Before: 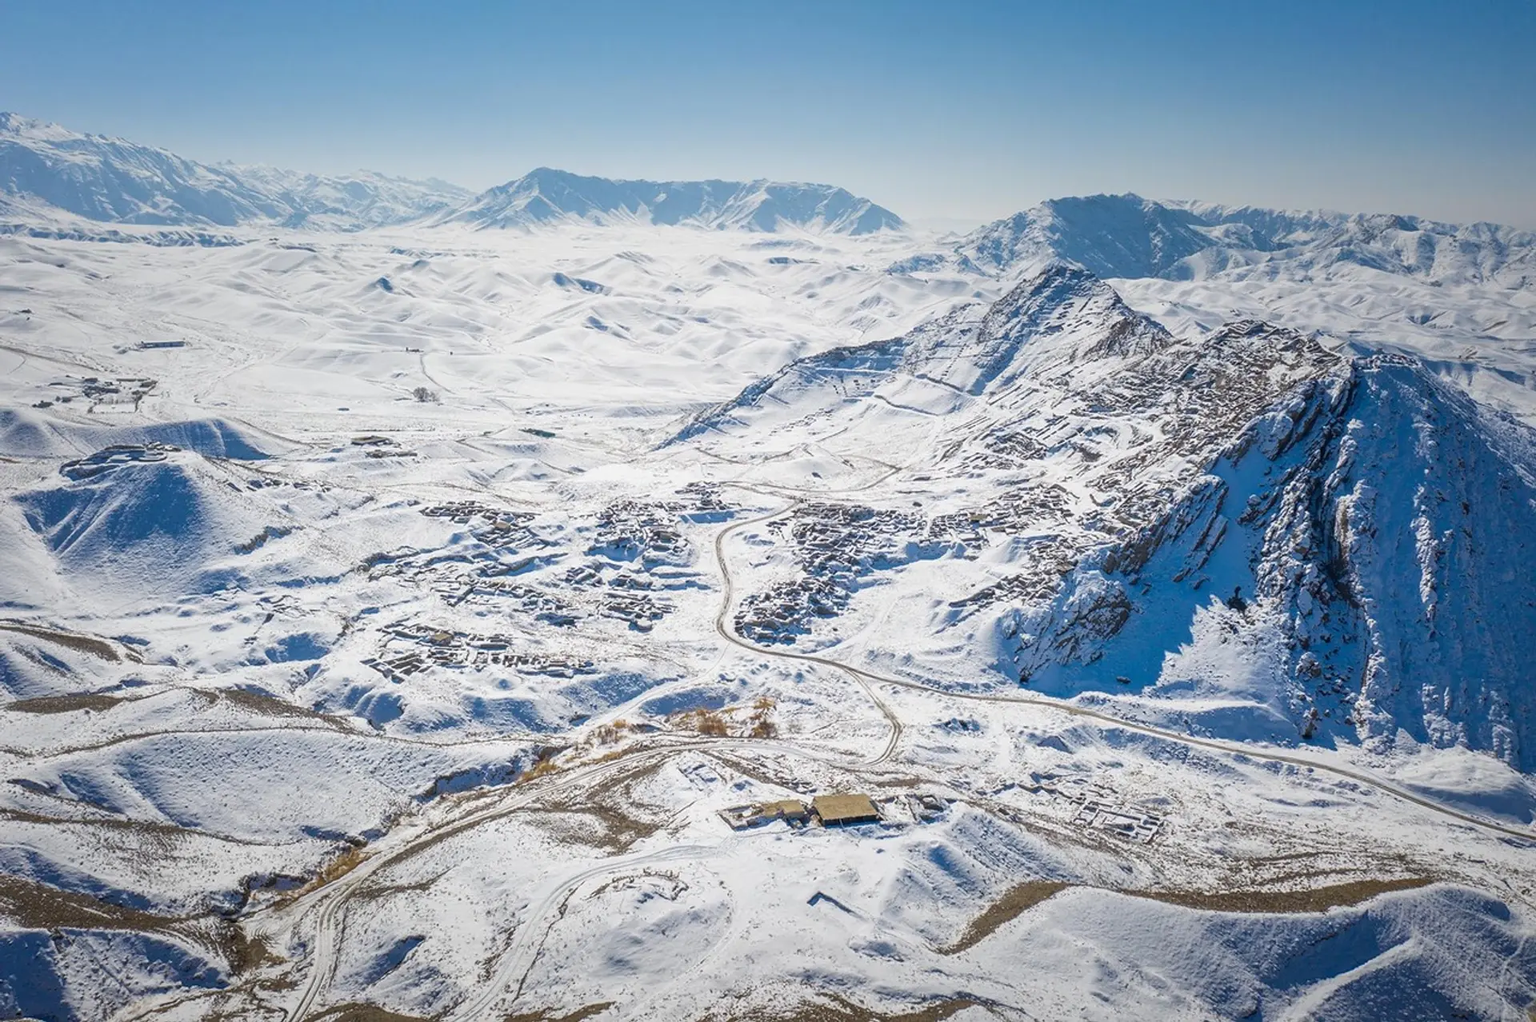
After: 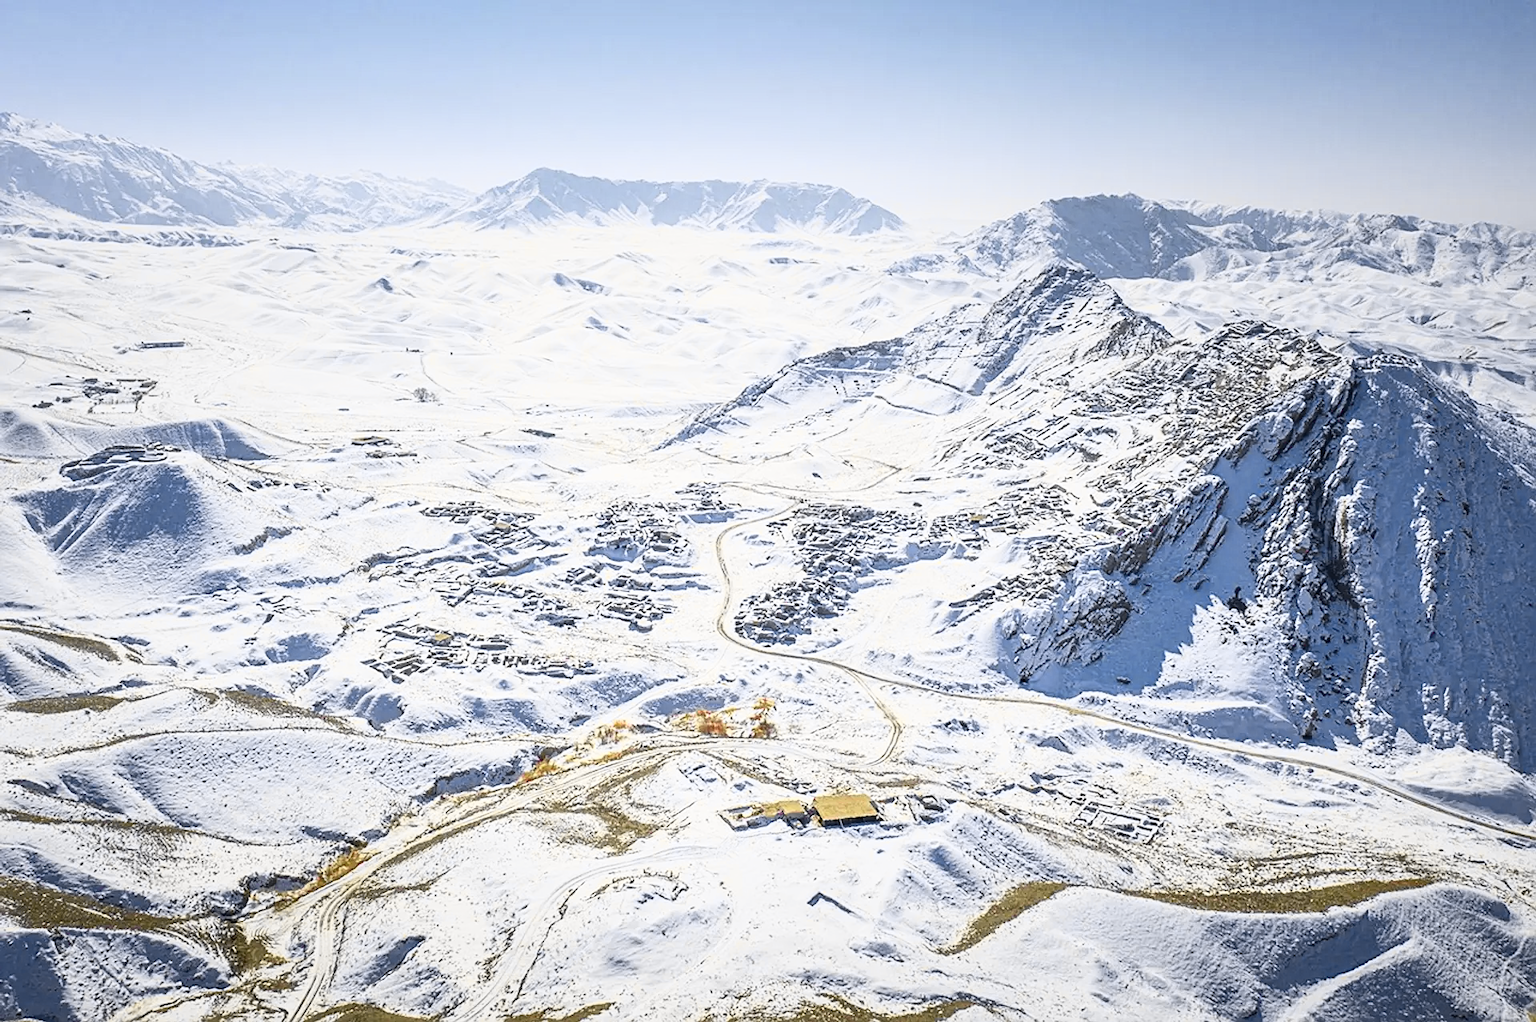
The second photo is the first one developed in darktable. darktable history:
sharpen: radius 2.167, amount 0.381, threshold 0
tone curve: curves: ch0 [(0, 0.017) (0.259, 0.344) (0.593, 0.778) (0.786, 0.931) (1, 0.999)]; ch1 [(0, 0) (0.405, 0.387) (0.442, 0.47) (0.492, 0.5) (0.511, 0.503) (0.548, 0.596) (0.7, 0.795) (1, 1)]; ch2 [(0, 0) (0.411, 0.433) (0.5, 0.504) (0.535, 0.581) (1, 1)], color space Lab, independent channels, preserve colors none
rotate and perspective: automatic cropping original format, crop left 0, crop top 0
